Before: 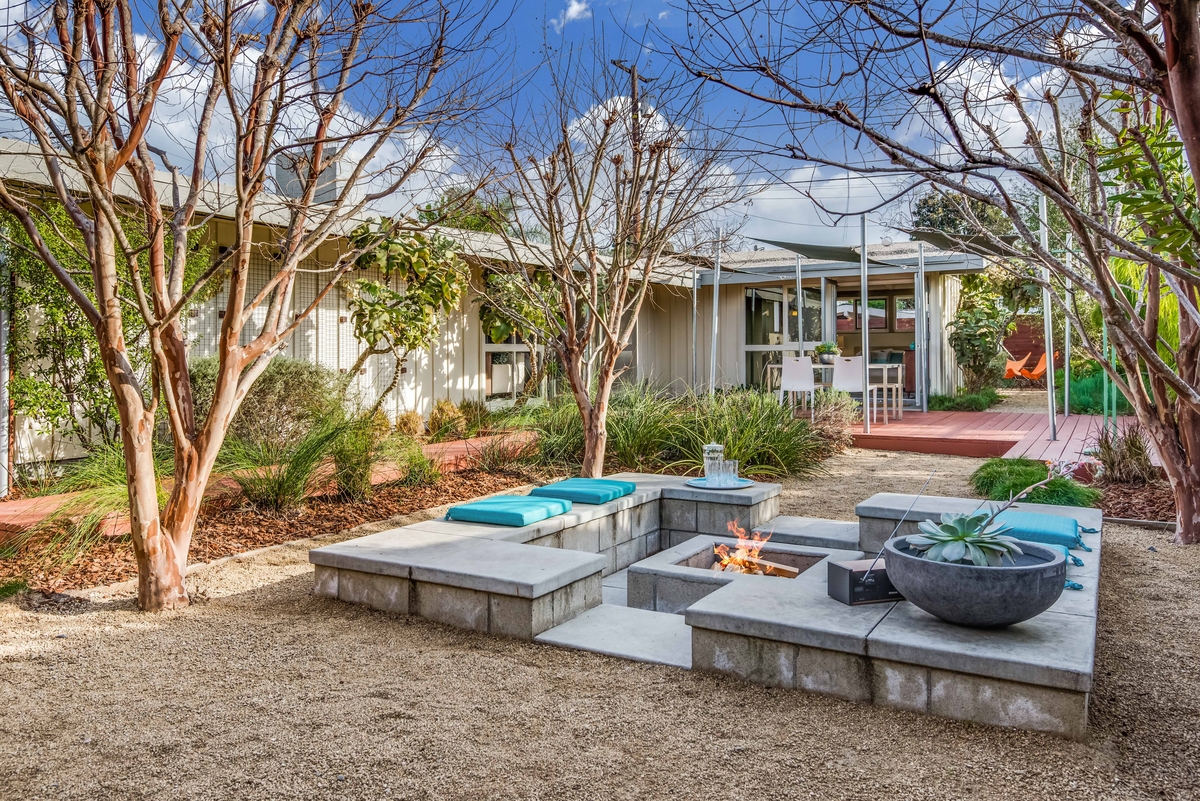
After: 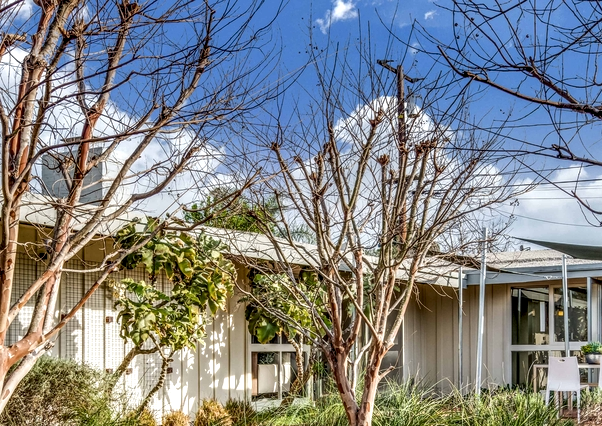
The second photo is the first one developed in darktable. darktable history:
local contrast: detail 154%
crop: left 19.515%, right 30.297%, bottom 46.805%
